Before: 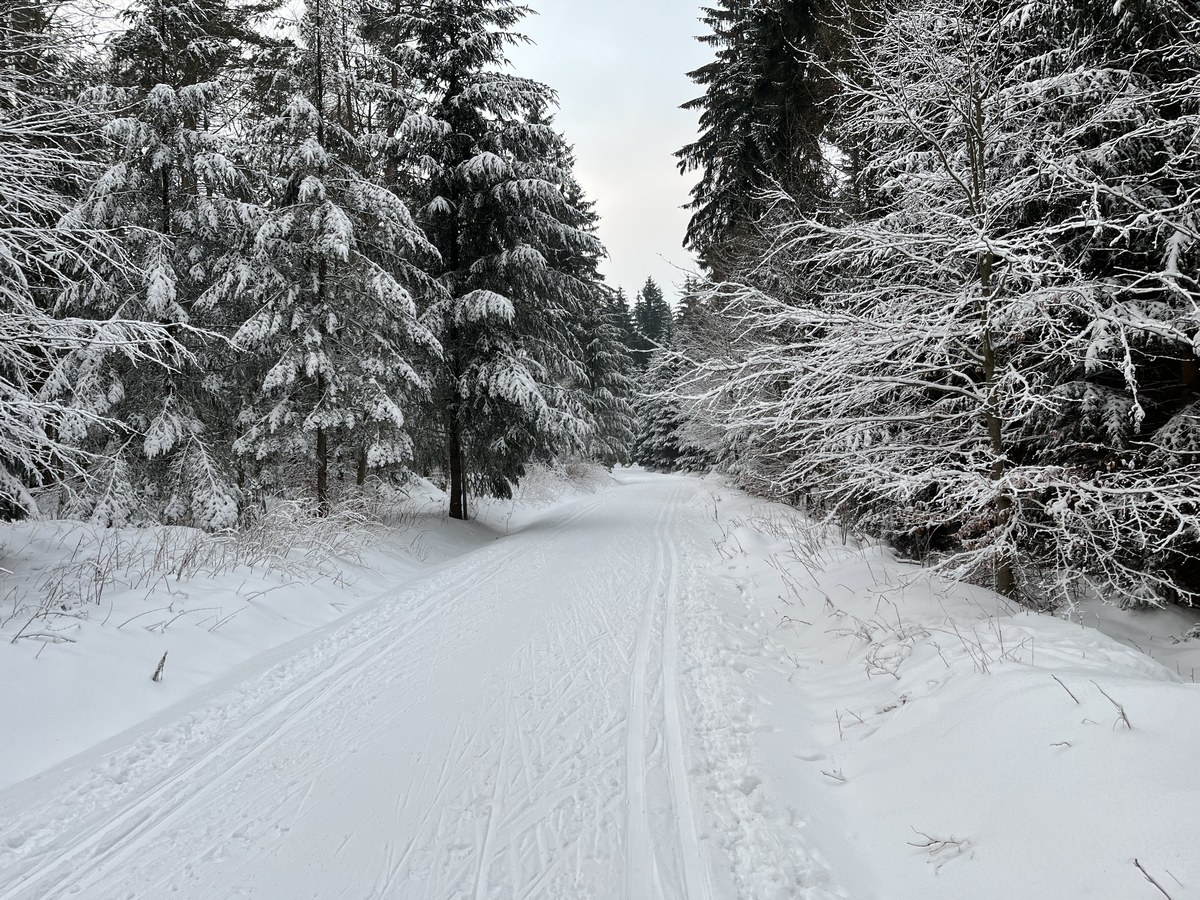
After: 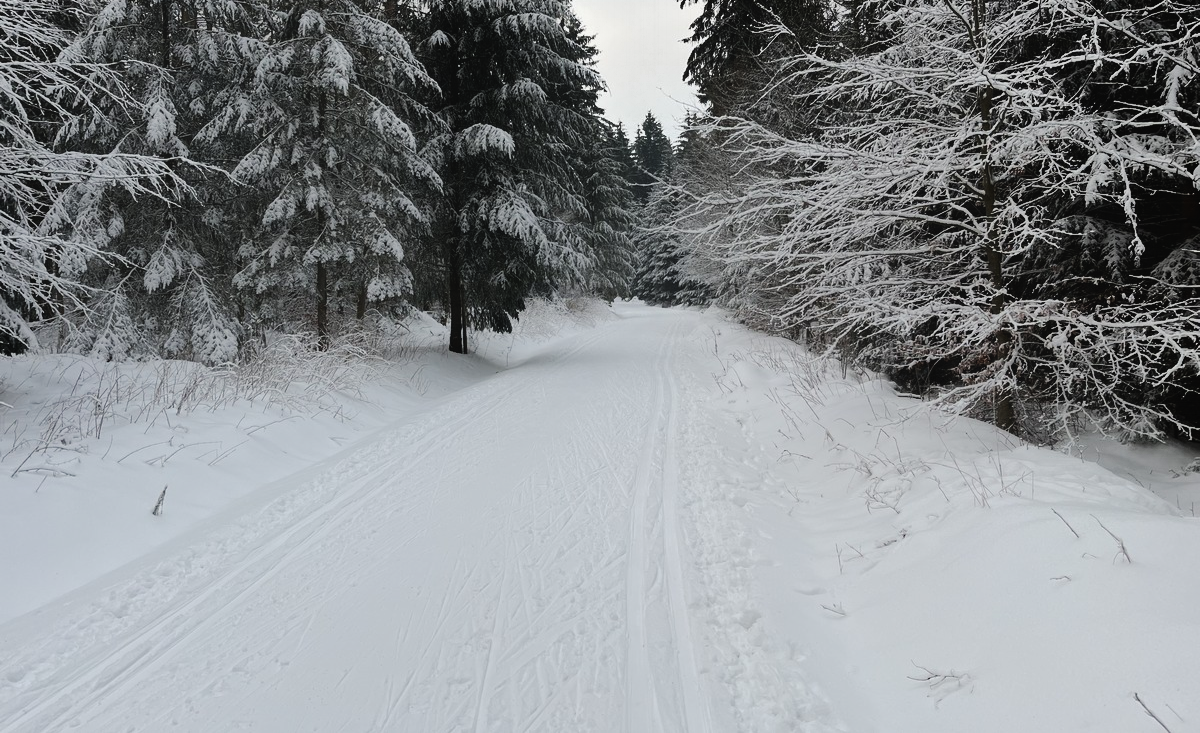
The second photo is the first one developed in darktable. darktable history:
tone curve: curves: ch0 [(0, 0) (0.003, 0.008) (0.011, 0.011) (0.025, 0.014) (0.044, 0.021) (0.069, 0.029) (0.1, 0.042) (0.136, 0.06) (0.177, 0.09) (0.224, 0.126) (0.277, 0.177) (0.335, 0.243) (0.399, 0.31) (0.468, 0.388) (0.543, 0.484) (0.623, 0.585) (0.709, 0.683) (0.801, 0.775) (0.898, 0.873) (1, 1)], preserve colors none
crop and rotate: top 18.507%
contrast equalizer: octaves 7, y [[0.6 ×6], [0.55 ×6], [0 ×6], [0 ×6], [0 ×6]], mix -1
